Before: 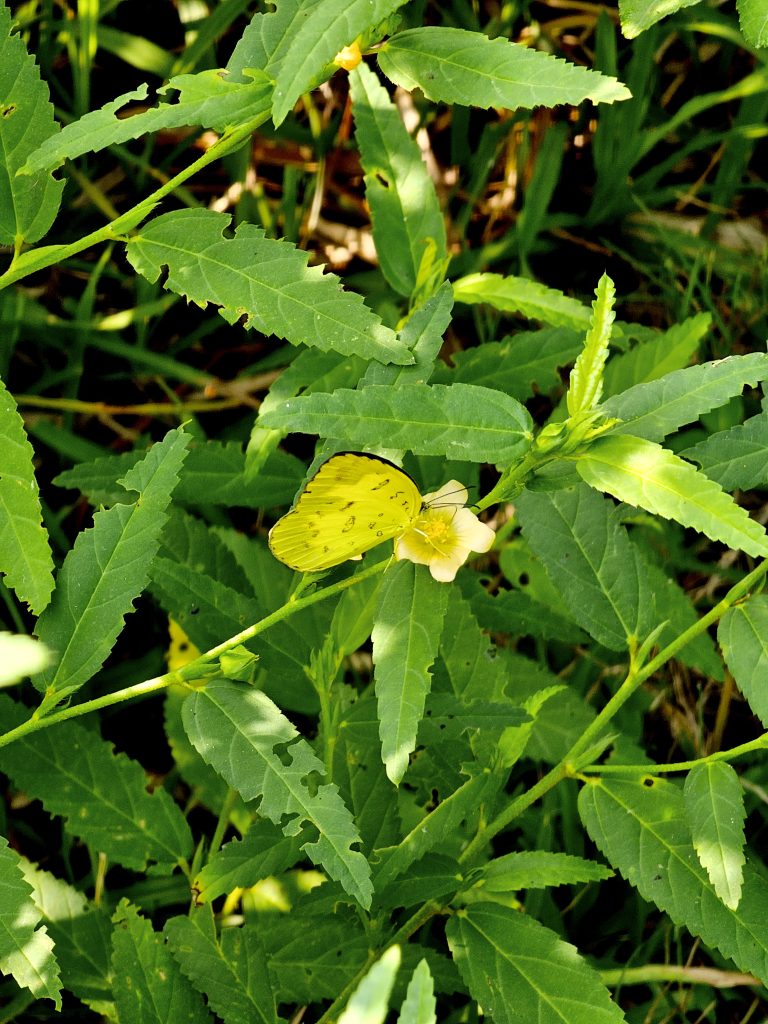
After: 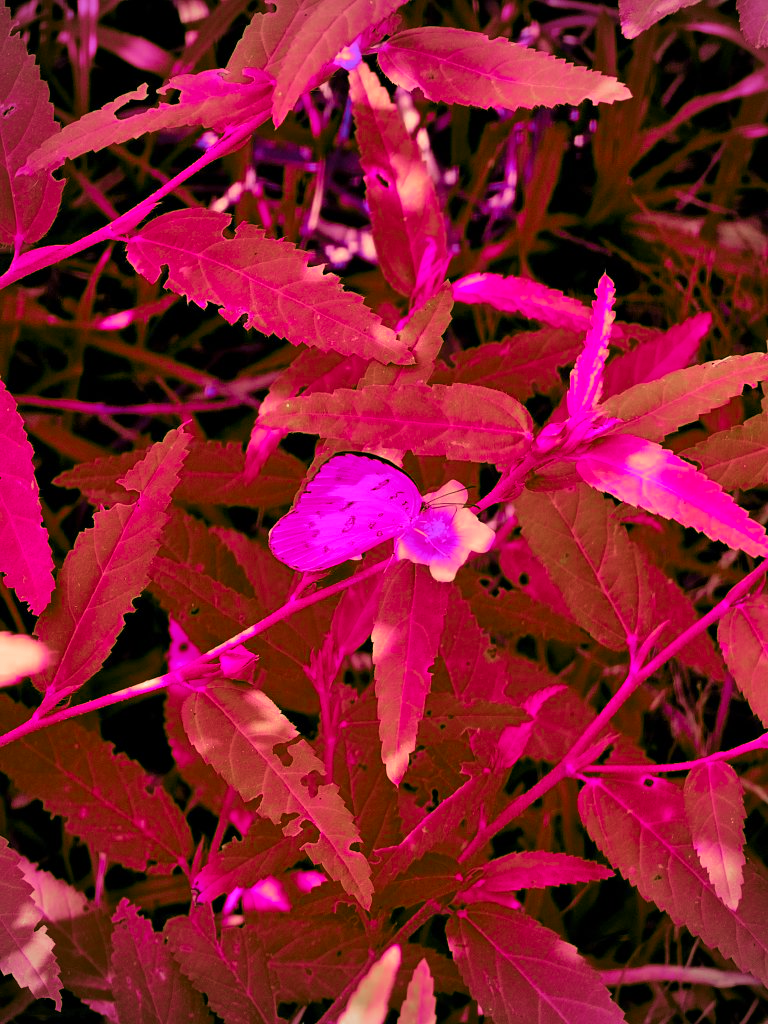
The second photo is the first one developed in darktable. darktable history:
velvia: strength 15.26%
color zones: curves: ch0 [(0.826, 0.353)]; ch1 [(0.242, 0.647) (0.889, 0.342)]; ch2 [(0.246, 0.089) (0.969, 0.068)]
vignetting: fall-off radius 61.04%
